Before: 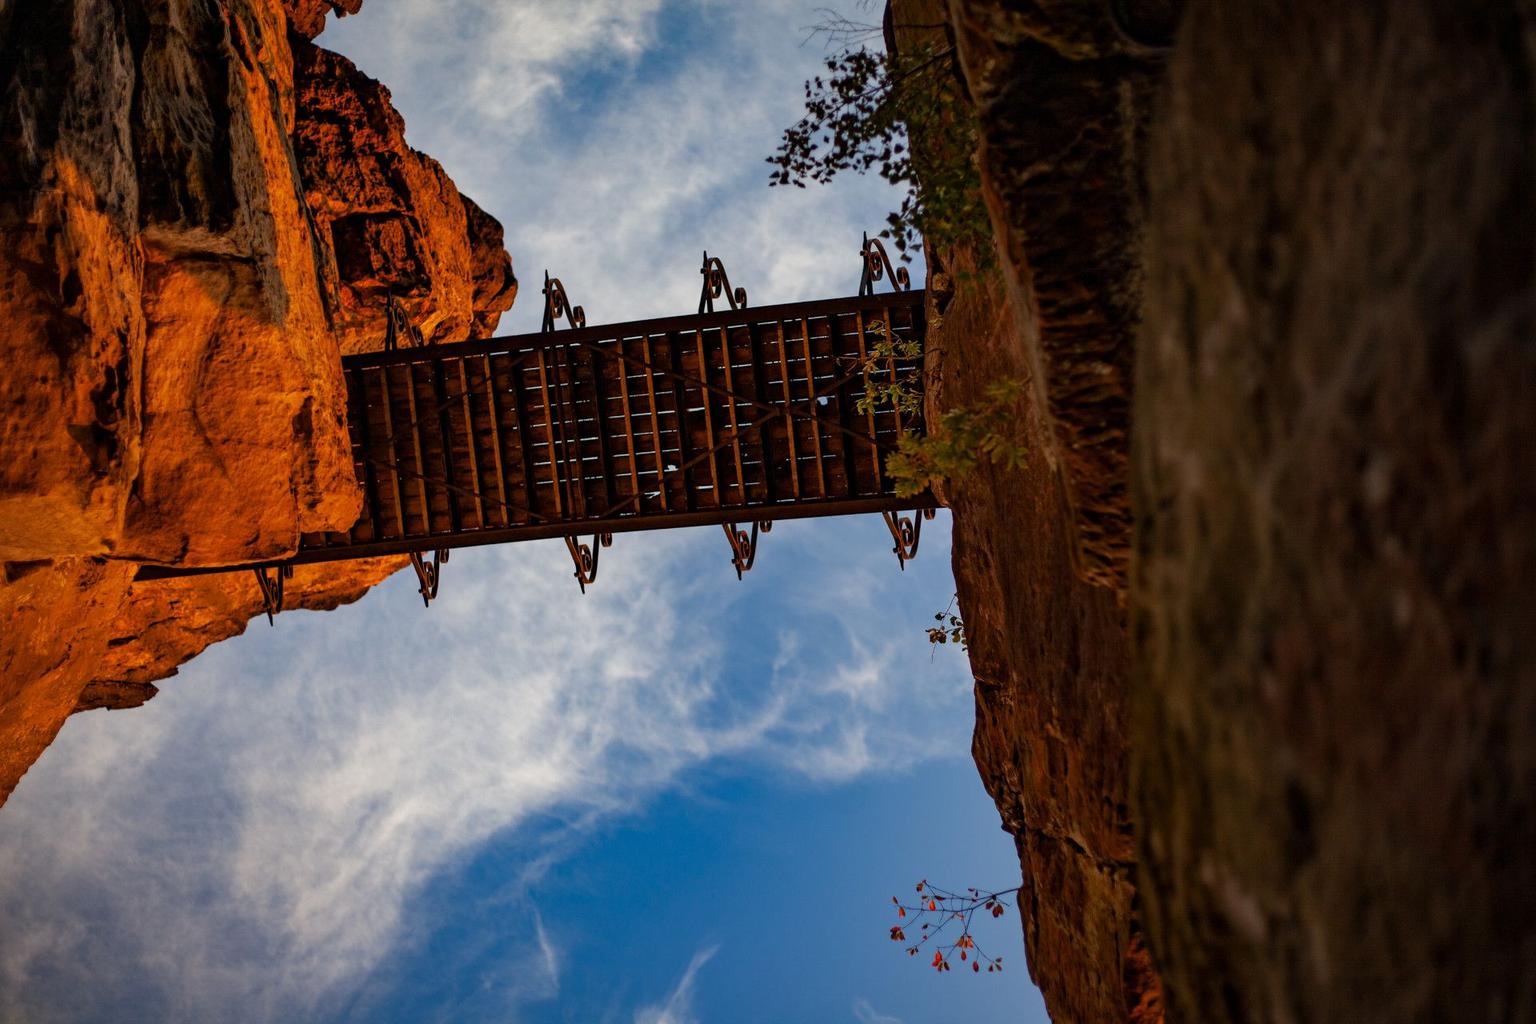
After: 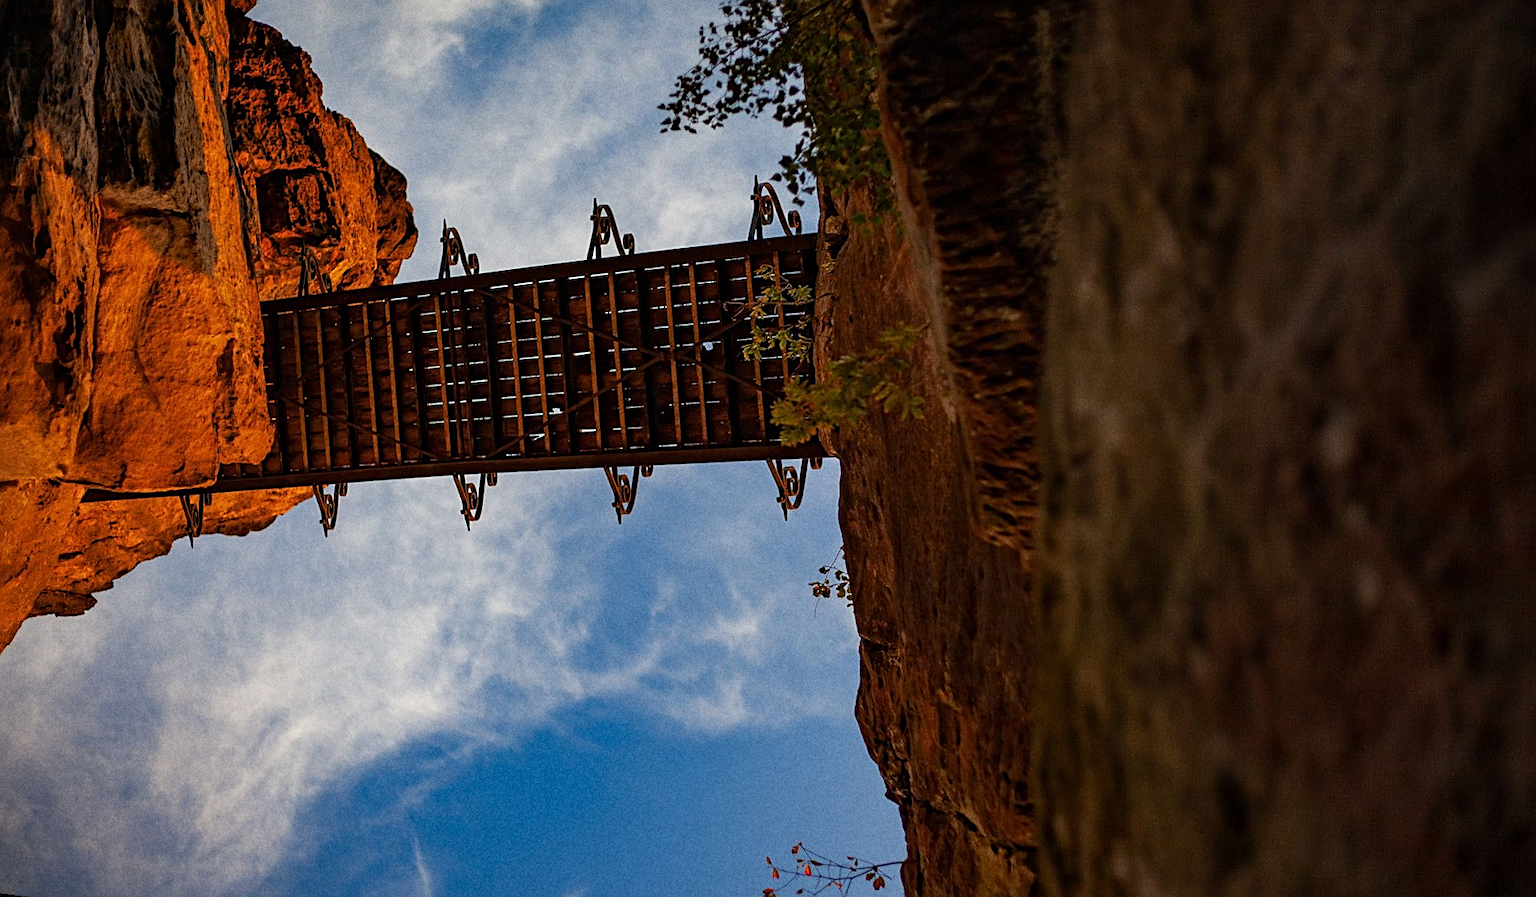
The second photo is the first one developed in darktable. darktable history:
grain: coarseness 22.88 ISO
sharpen: amount 0.6
rotate and perspective: rotation 1.69°, lens shift (vertical) -0.023, lens shift (horizontal) -0.291, crop left 0.025, crop right 0.988, crop top 0.092, crop bottom 0.842
exposure: compensate highlight preservation false
